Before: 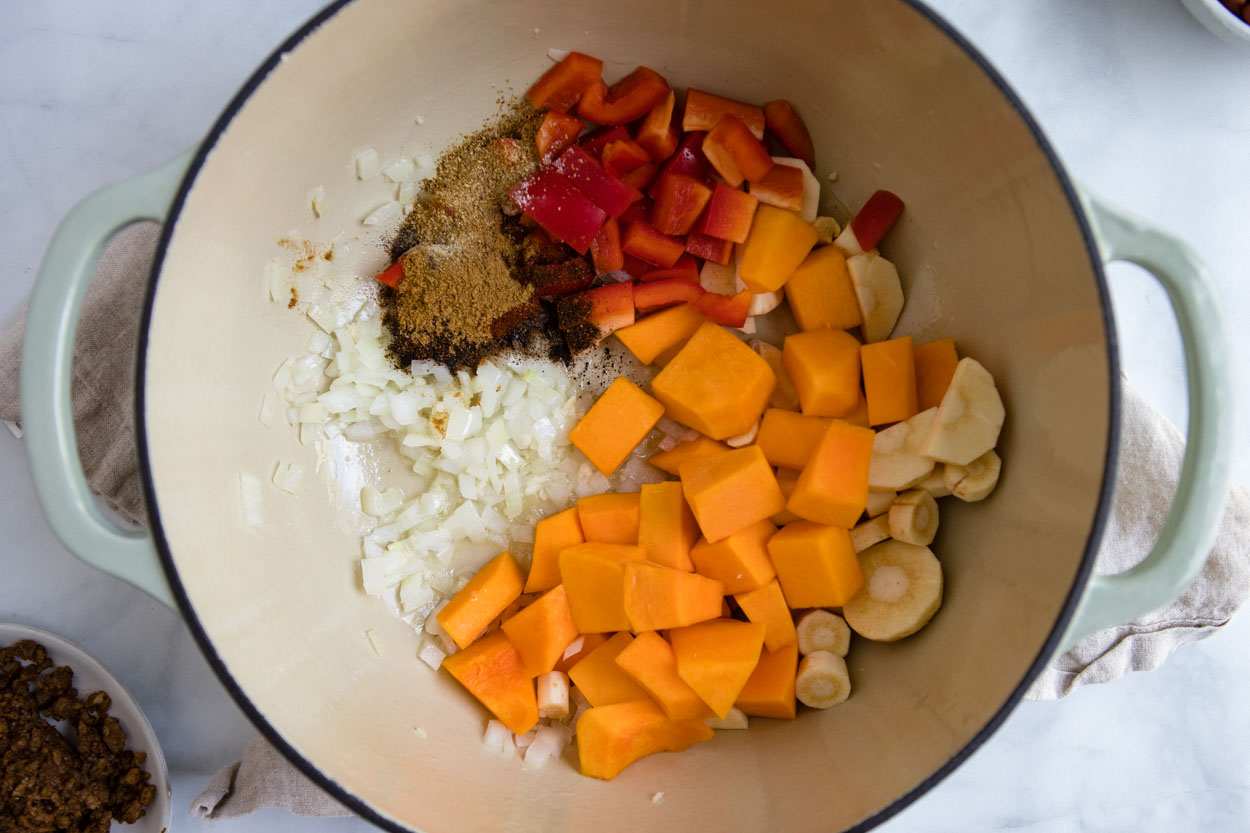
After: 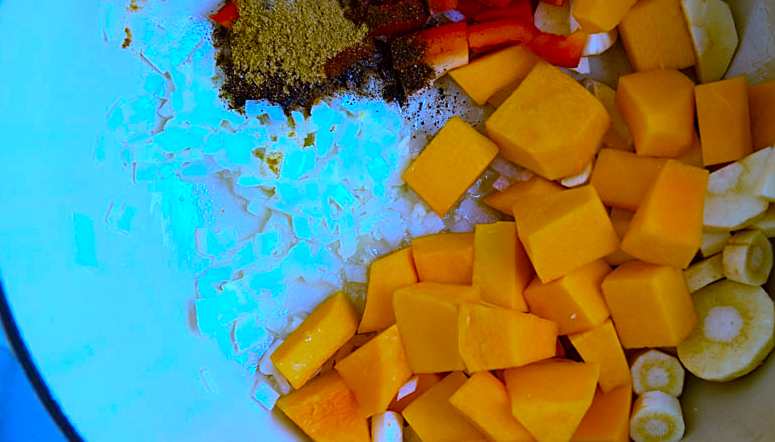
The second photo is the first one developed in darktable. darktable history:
color contrast: green-magenta contrast 1.55, blue-yellow contrast 1.83
crop: left 13.312%, top 31.28%, right 24.627%, bottom 15.582%
sharpen: on, module defaults
white balance: red 0.766, blue 1.537
